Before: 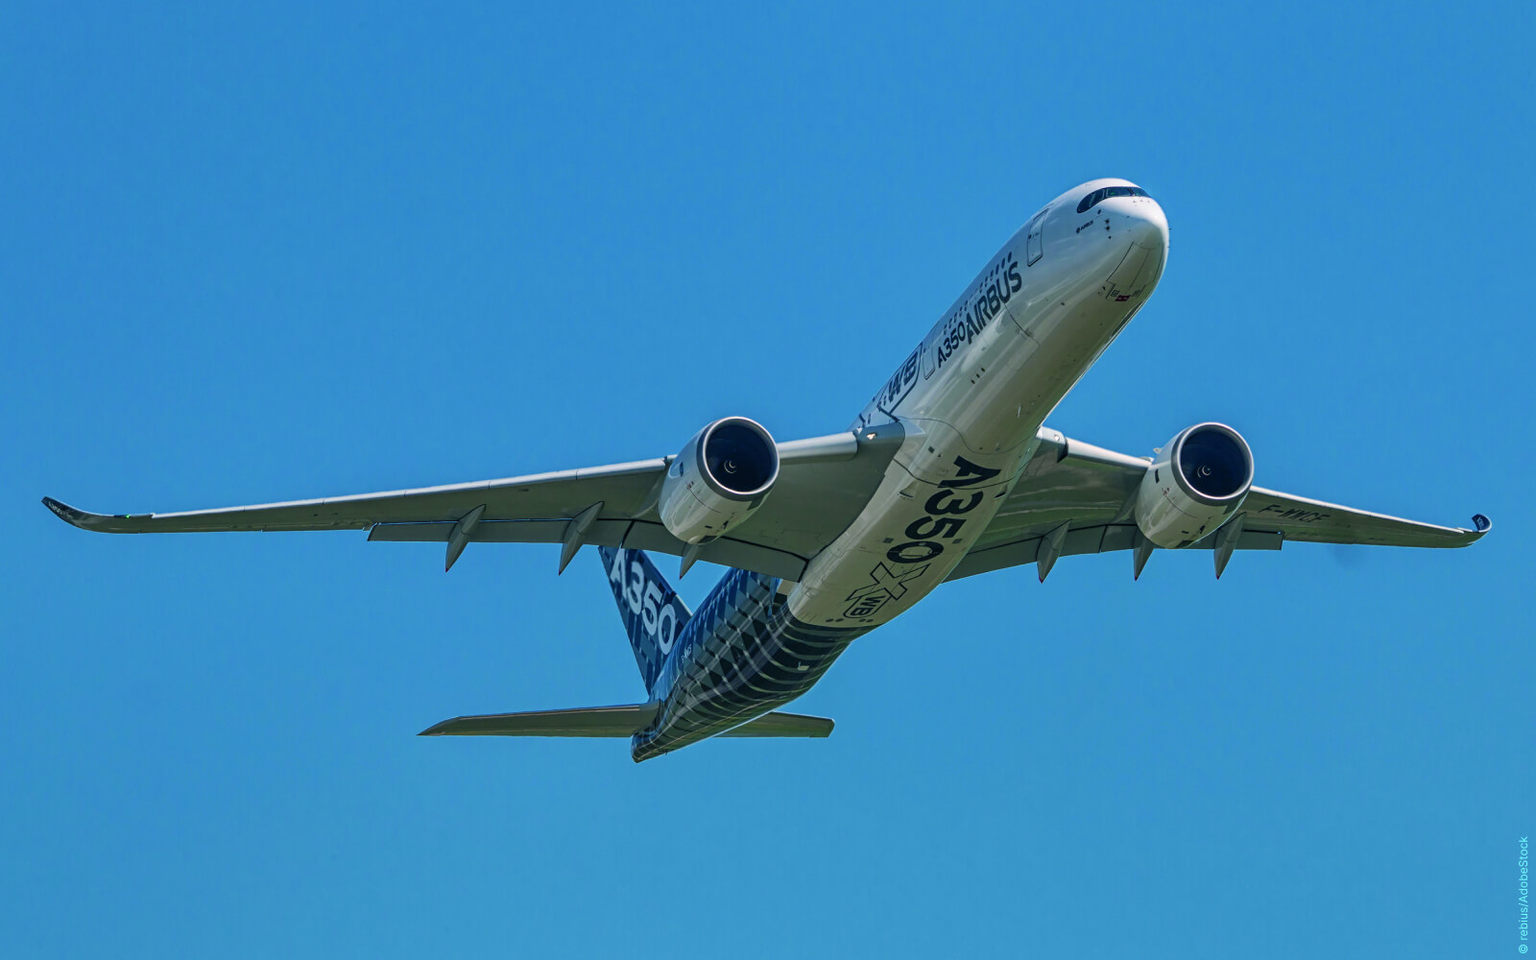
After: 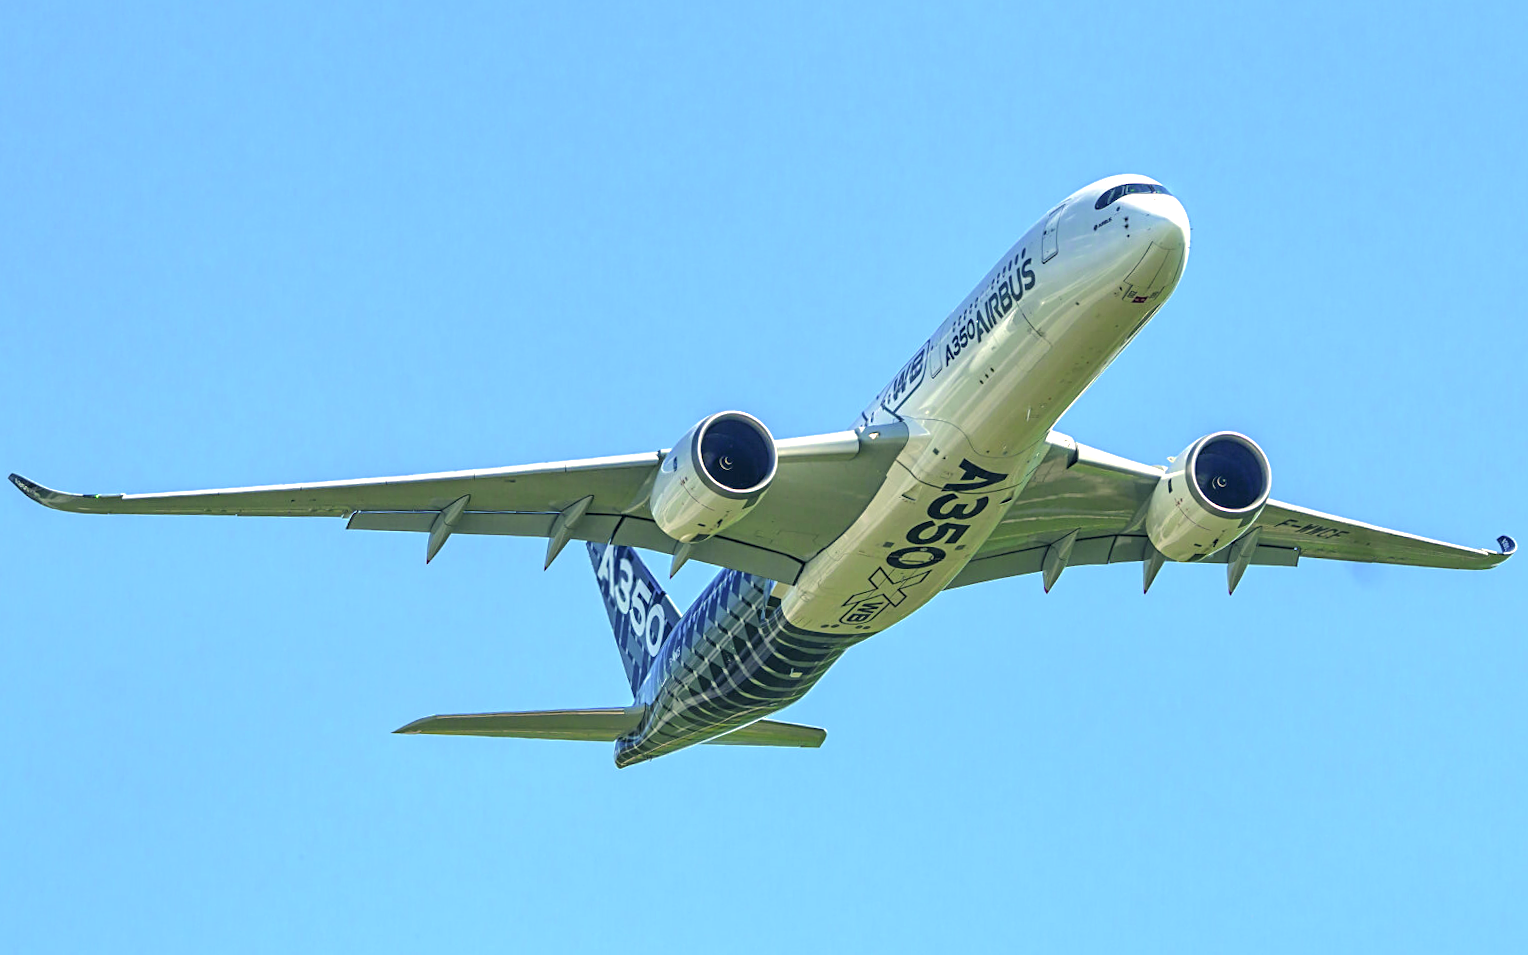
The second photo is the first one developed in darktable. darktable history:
crop and rotate: angle -1.69°
sharpen: amount 0.2
base curve: curves: ch0 [(0, 0) (0.235, 0.266) (0.503, 0.496) (0.786, 0.72) (1, 1)]
exposure: exposure 1.25 EV, compensate exposure bias true, compensate highlight preservation false
white balance: red 0.98, blue 1.034
color correction: highlights a* 2.72, highlights b* 22.8
